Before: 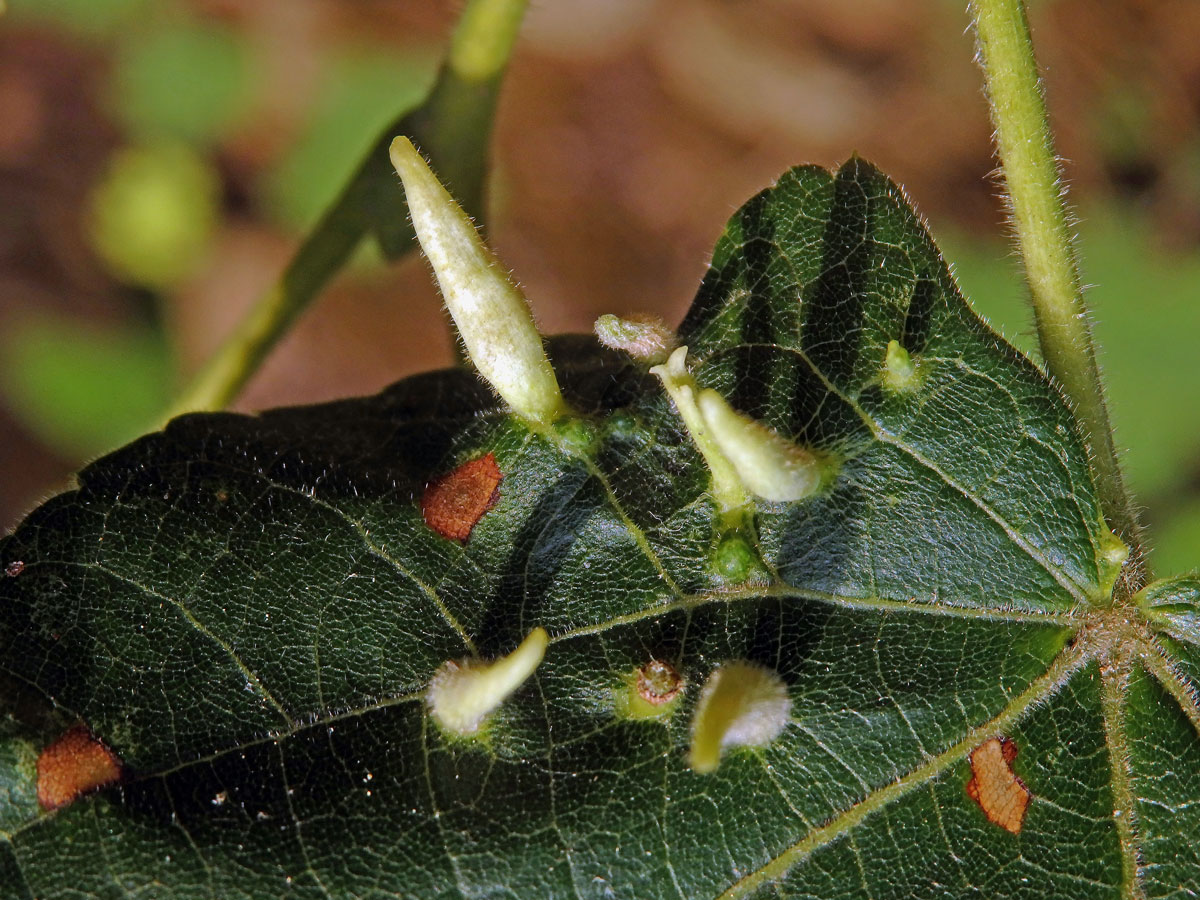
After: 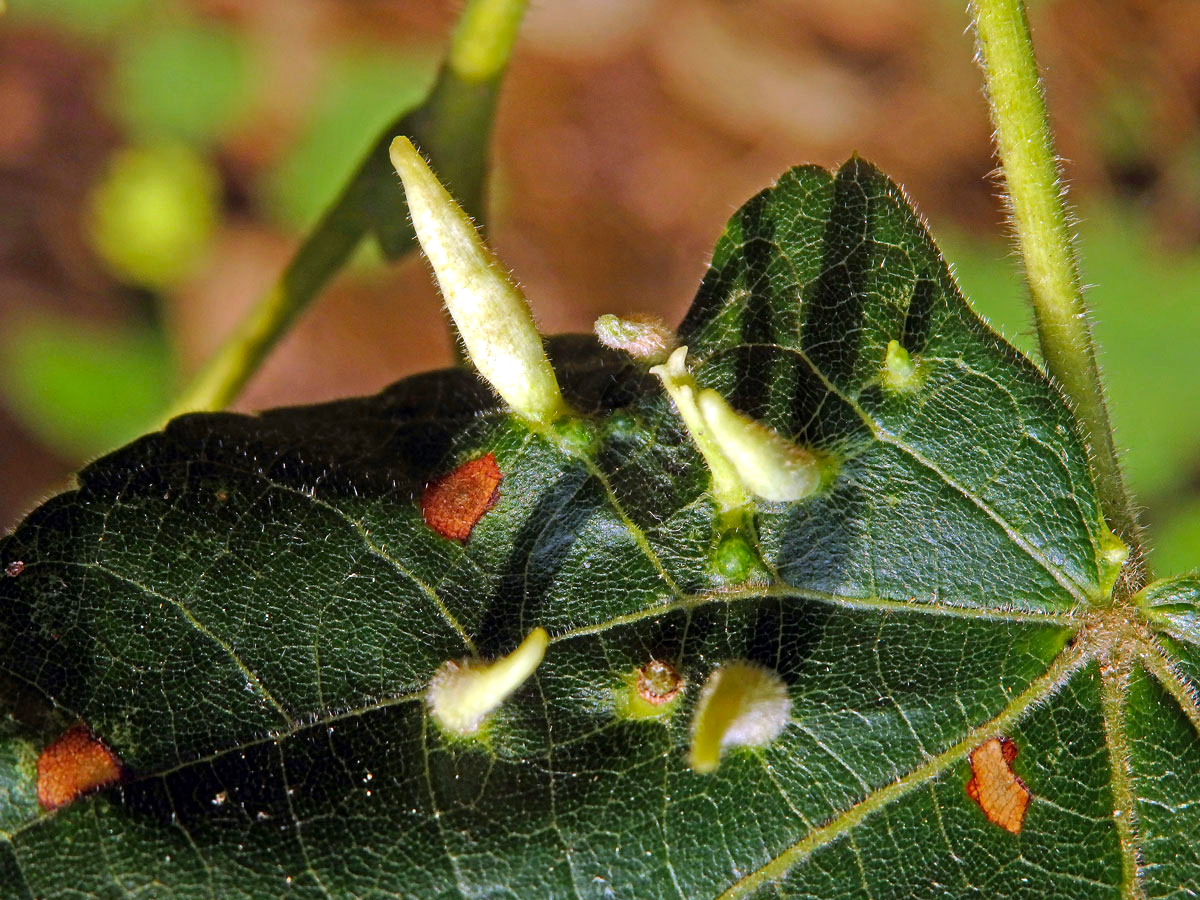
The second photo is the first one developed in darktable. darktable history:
exposure: black level correction 0.001, exposure 0.498 EV, compensate exposure bias true, compensate highlight preservation false
contrast brightness saturation: contrast 0.04, saturation 0.155
